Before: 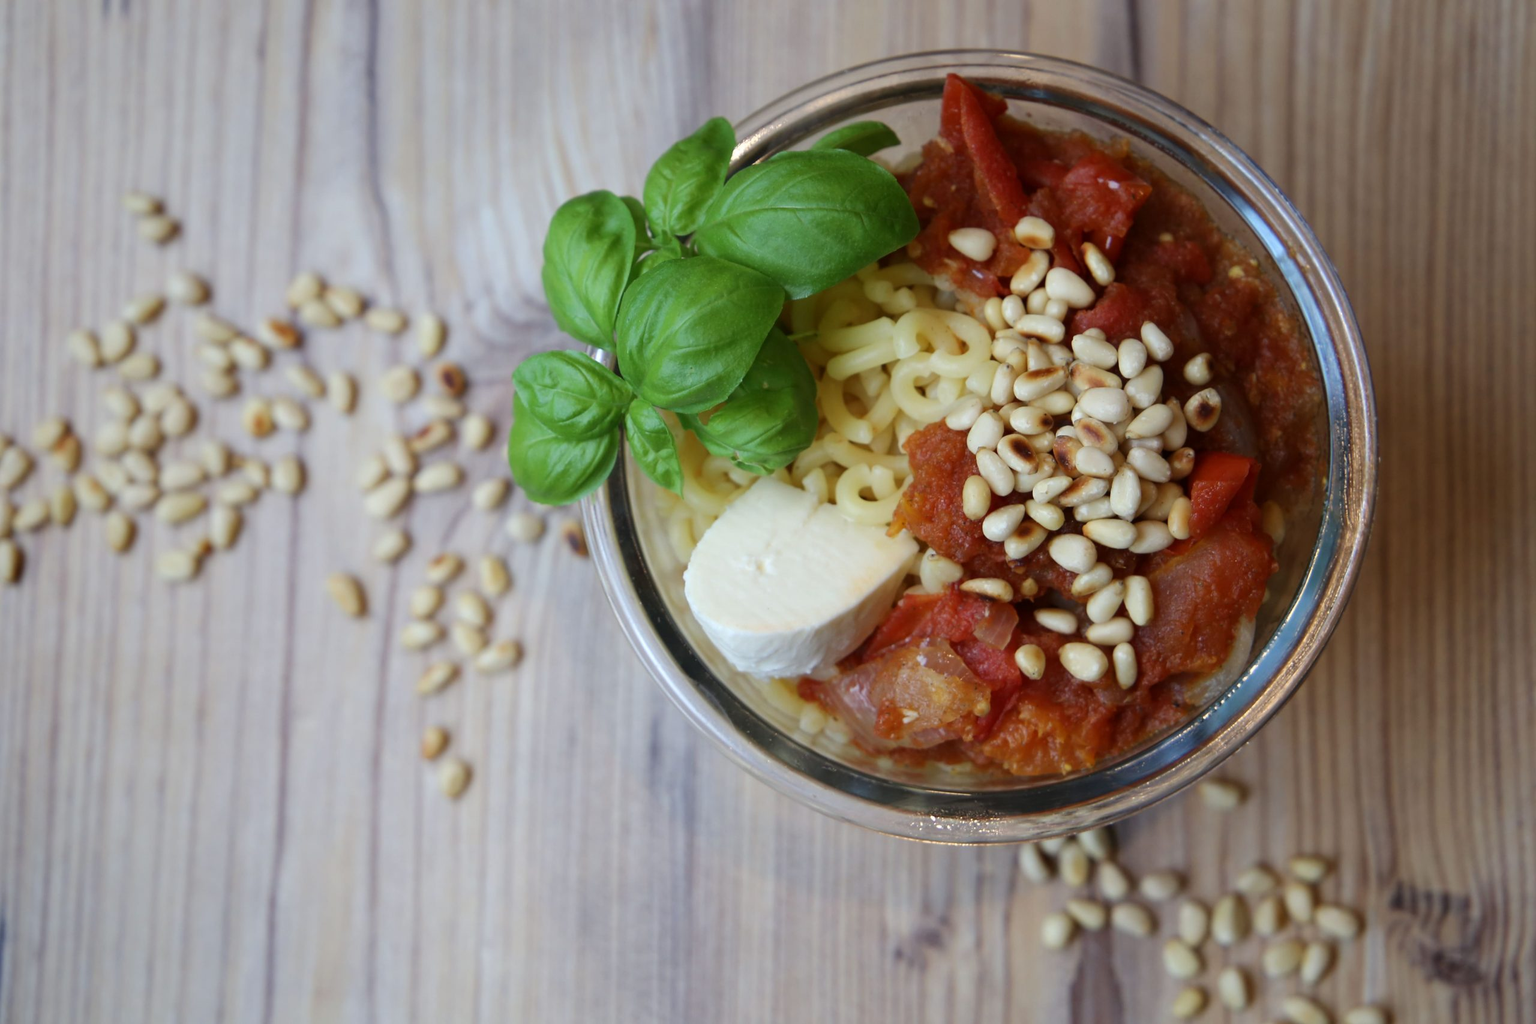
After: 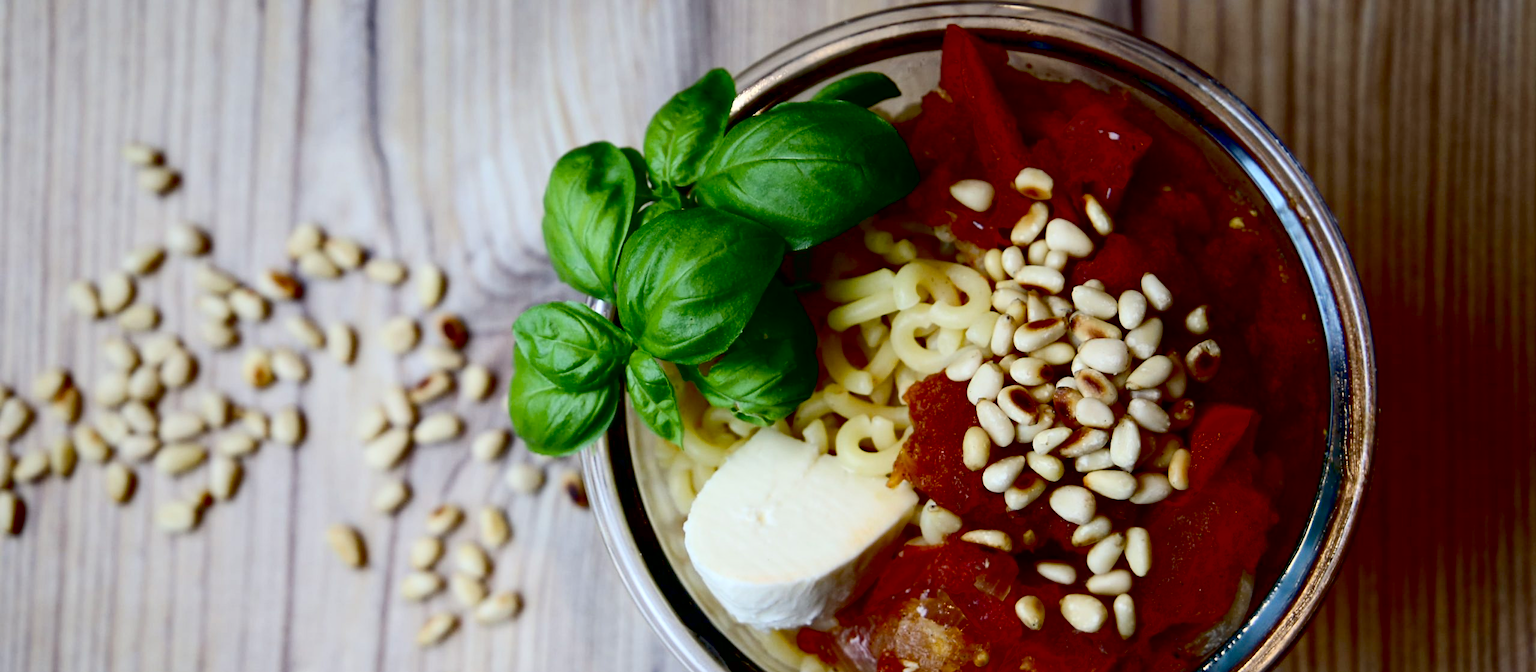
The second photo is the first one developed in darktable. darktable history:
contrast brightness saturation: contrast 0.28
exposure: black level correction 0.056, exposure -0.039 EV, compensate highlight preservation false
tone equalizer: -8 EV -0.55 EV
crop and rotate: top 4.848%, bottom 29.503%
